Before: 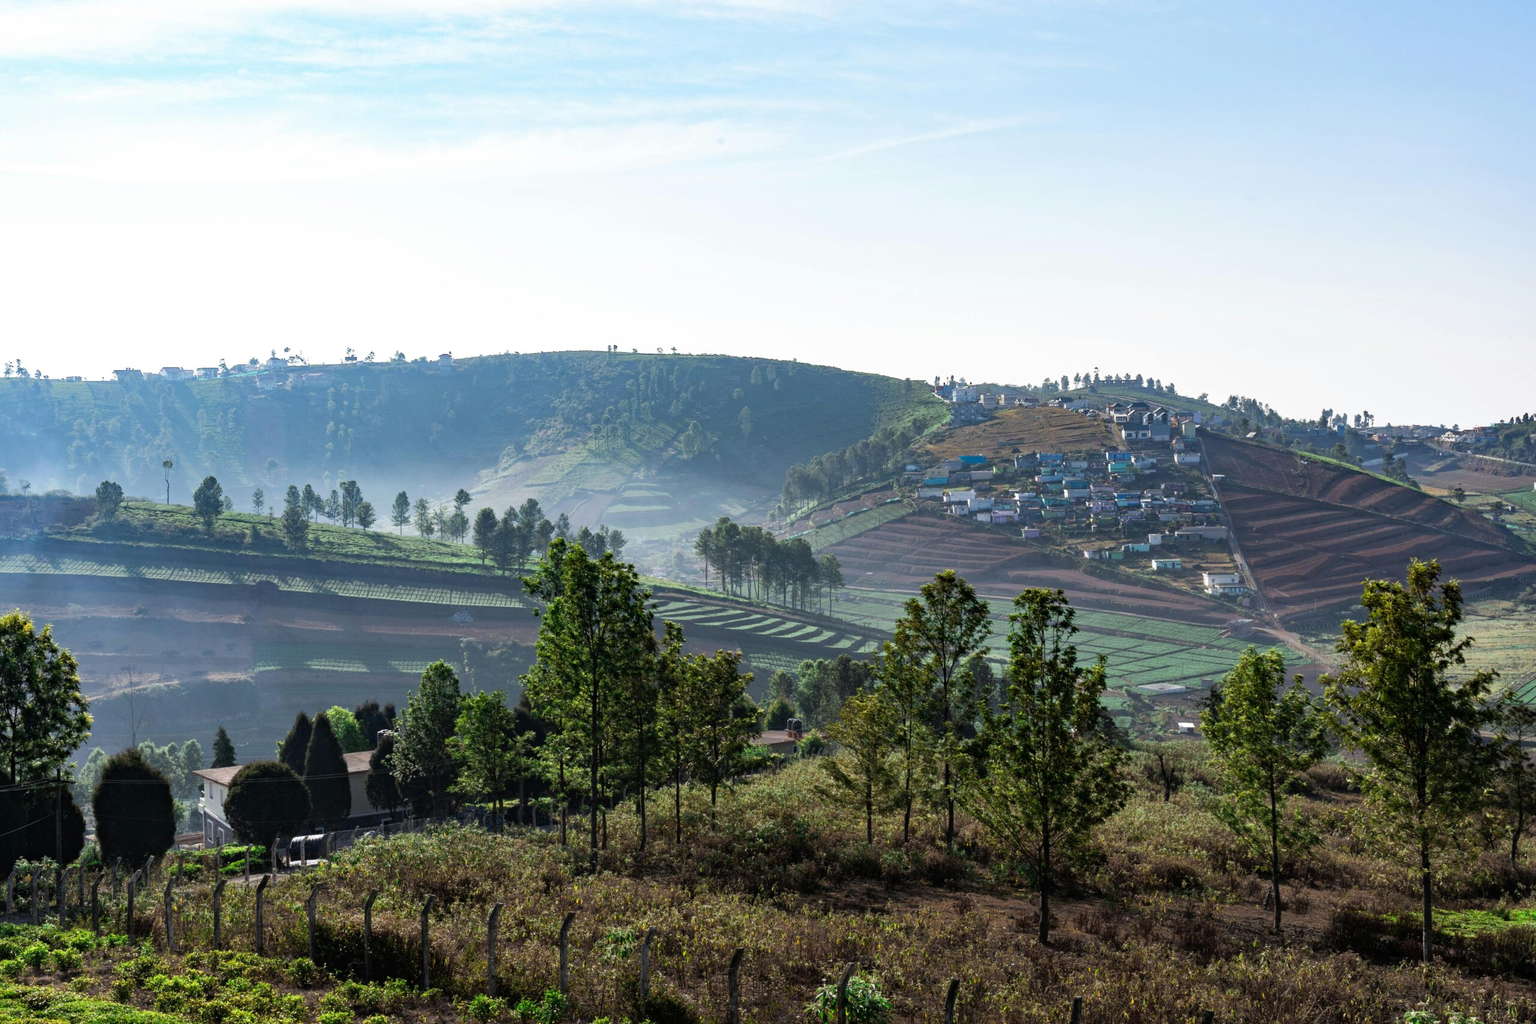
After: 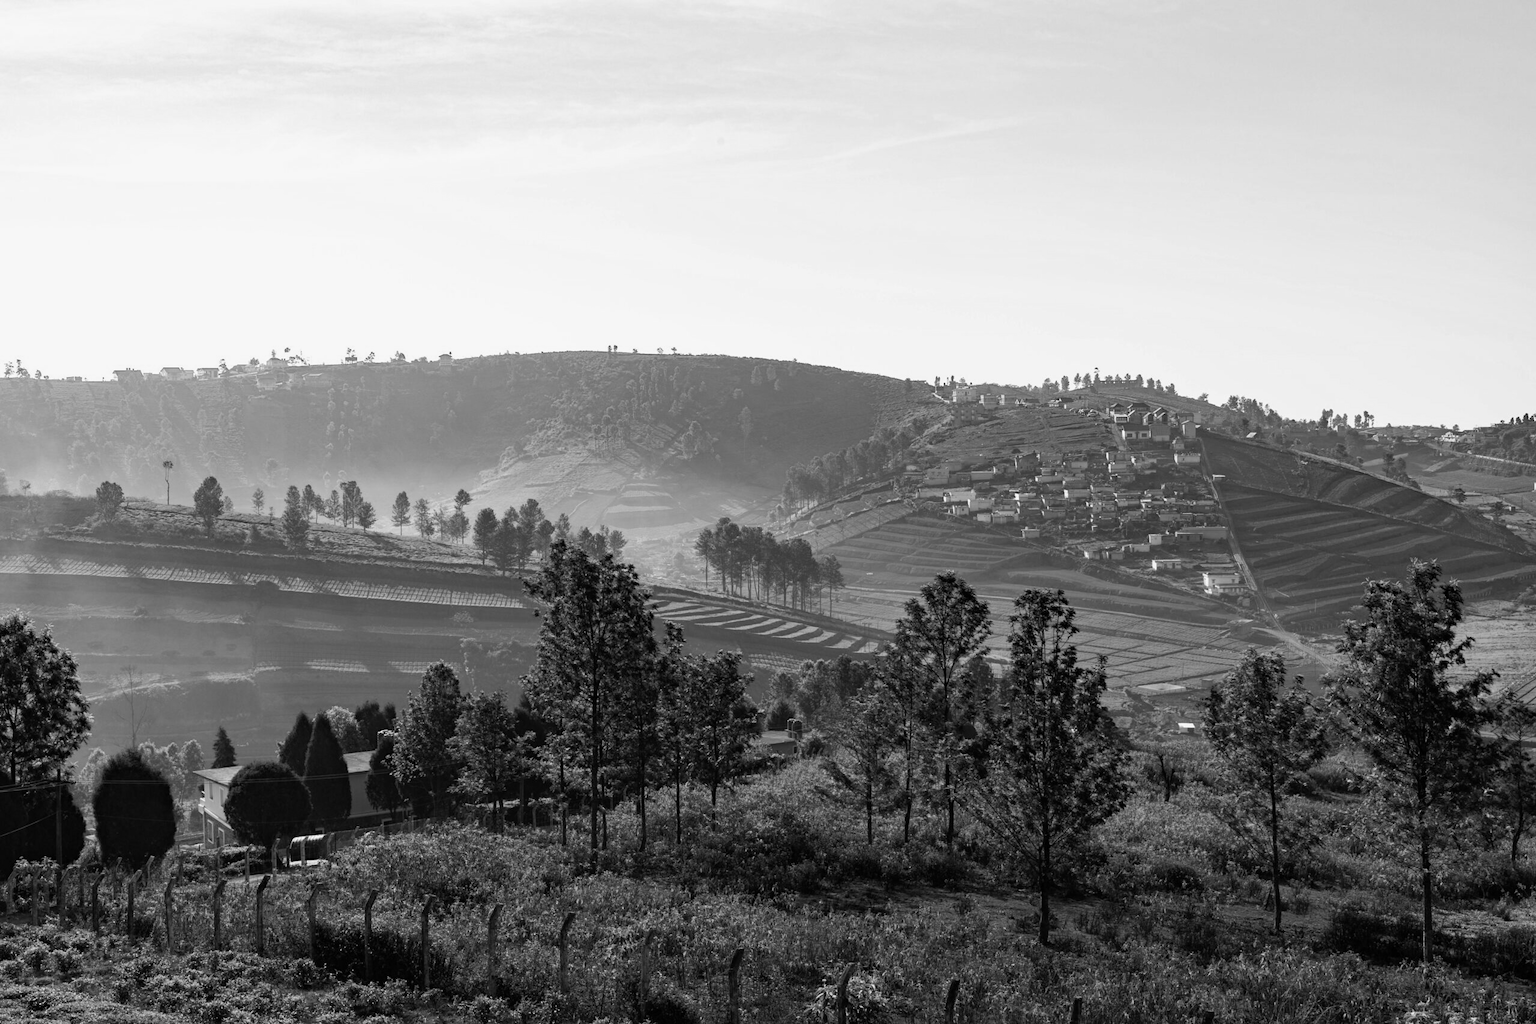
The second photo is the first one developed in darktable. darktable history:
color calibration: output gray [0.22, 0.42, 0.37, 0], gray › normalize channels true, illuminant same as pipeline (D50), adaptation XYZ, x 0.346, y 0.359, gamut compression 0
